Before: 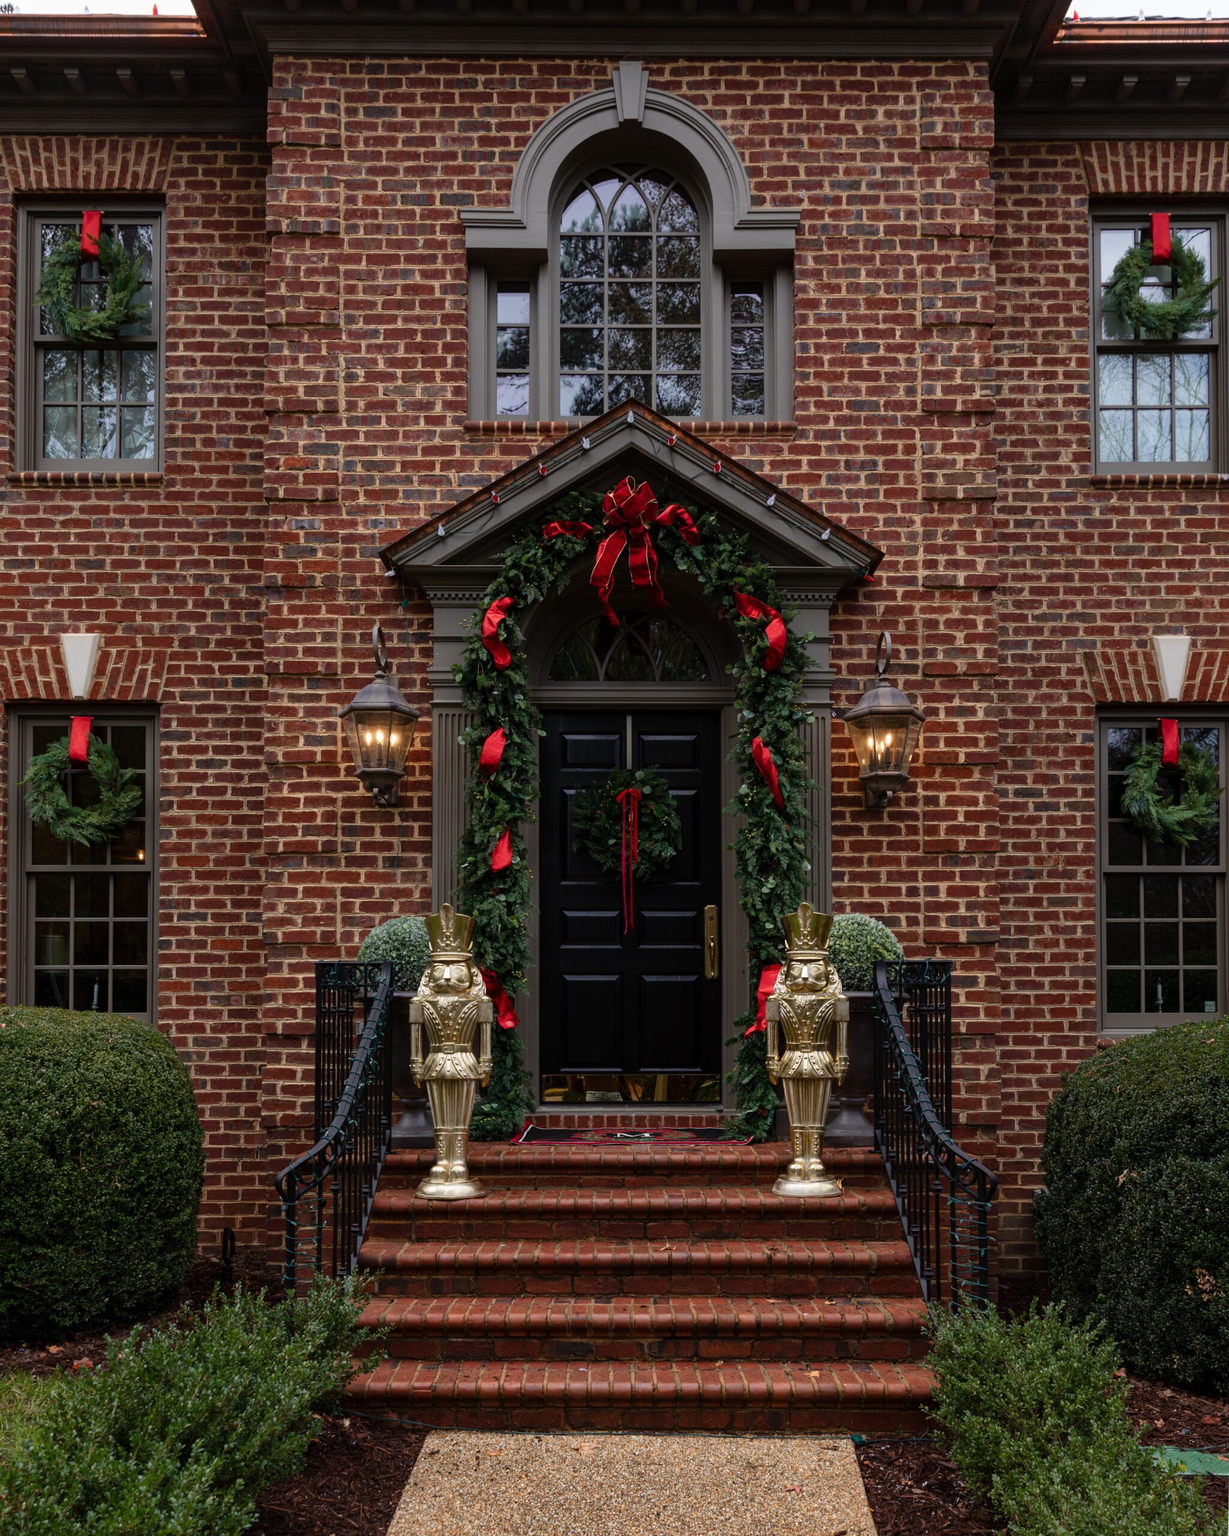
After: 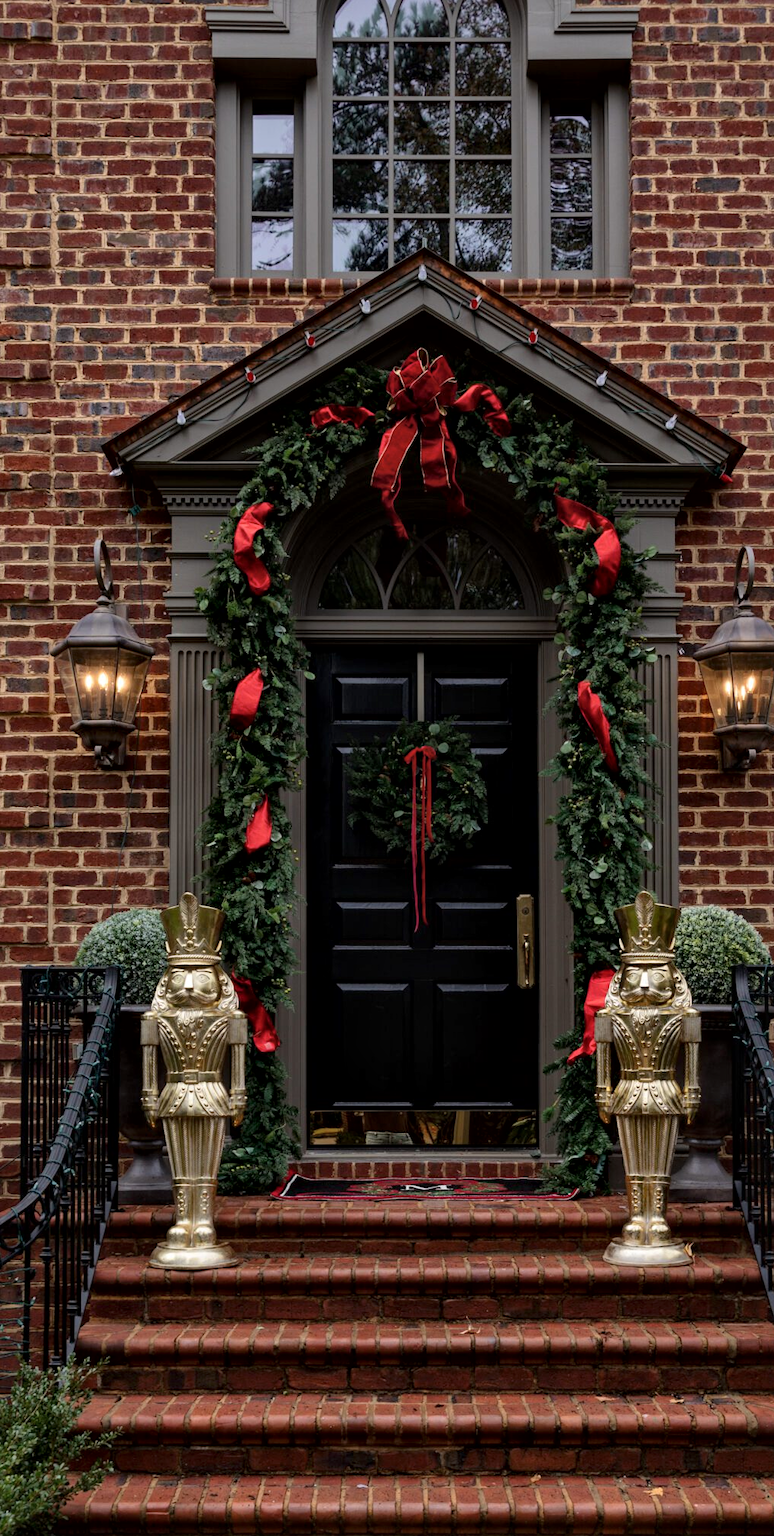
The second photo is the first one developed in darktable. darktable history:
local contrast: mode bilateral grid, contrast 20, coarseness 50, detail 150%, midtone range 0.2
crop and rotate: angle 0.02°, left 24.353%, top 13.219%, right 26.156%, bottom 8.224%
